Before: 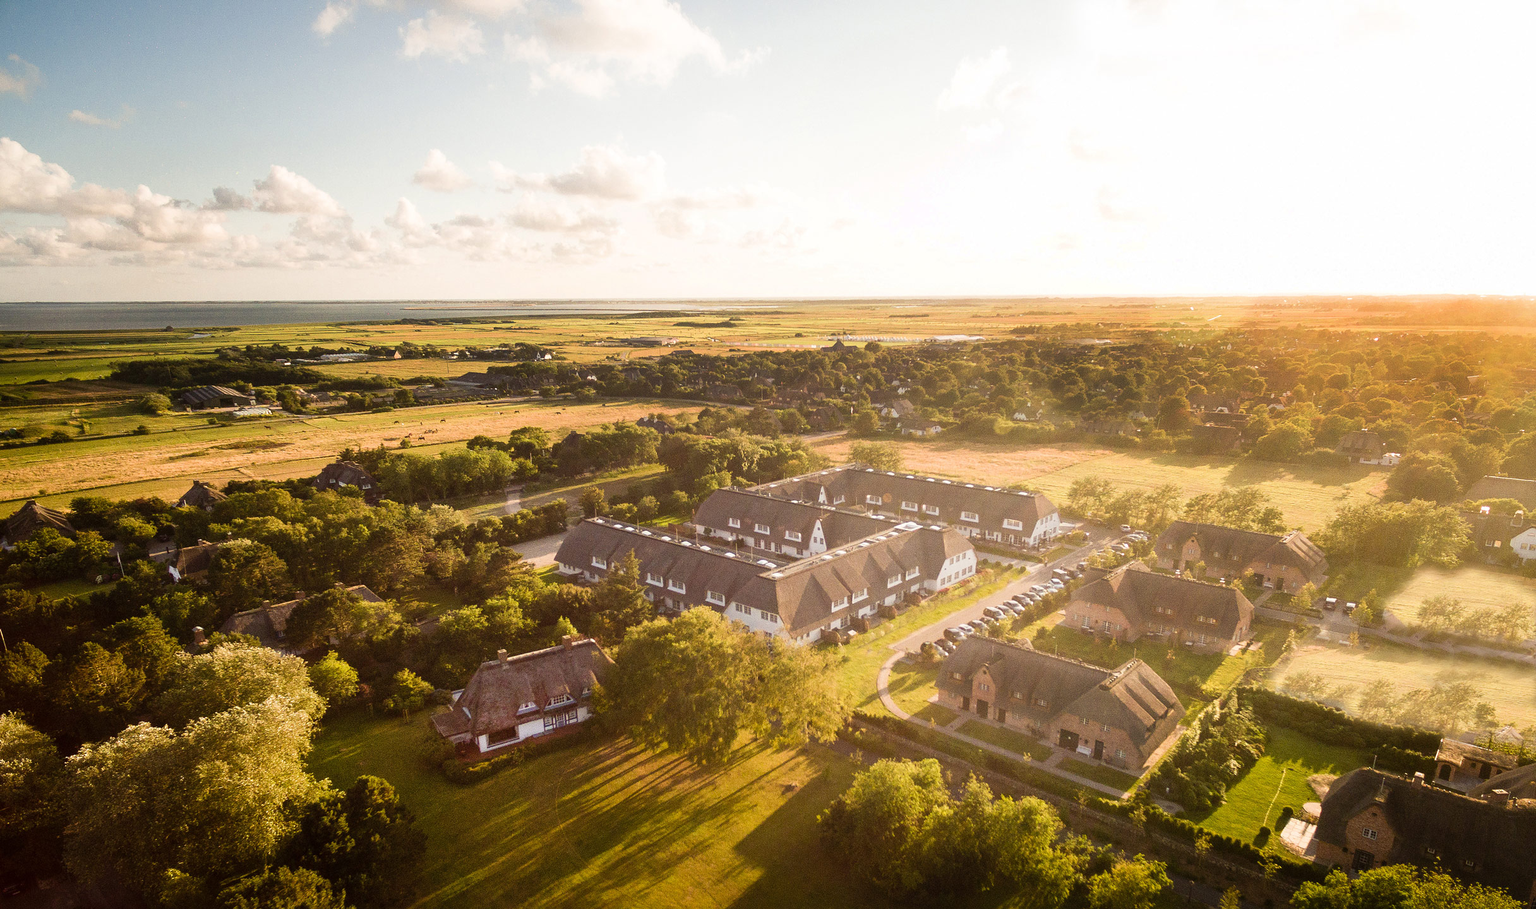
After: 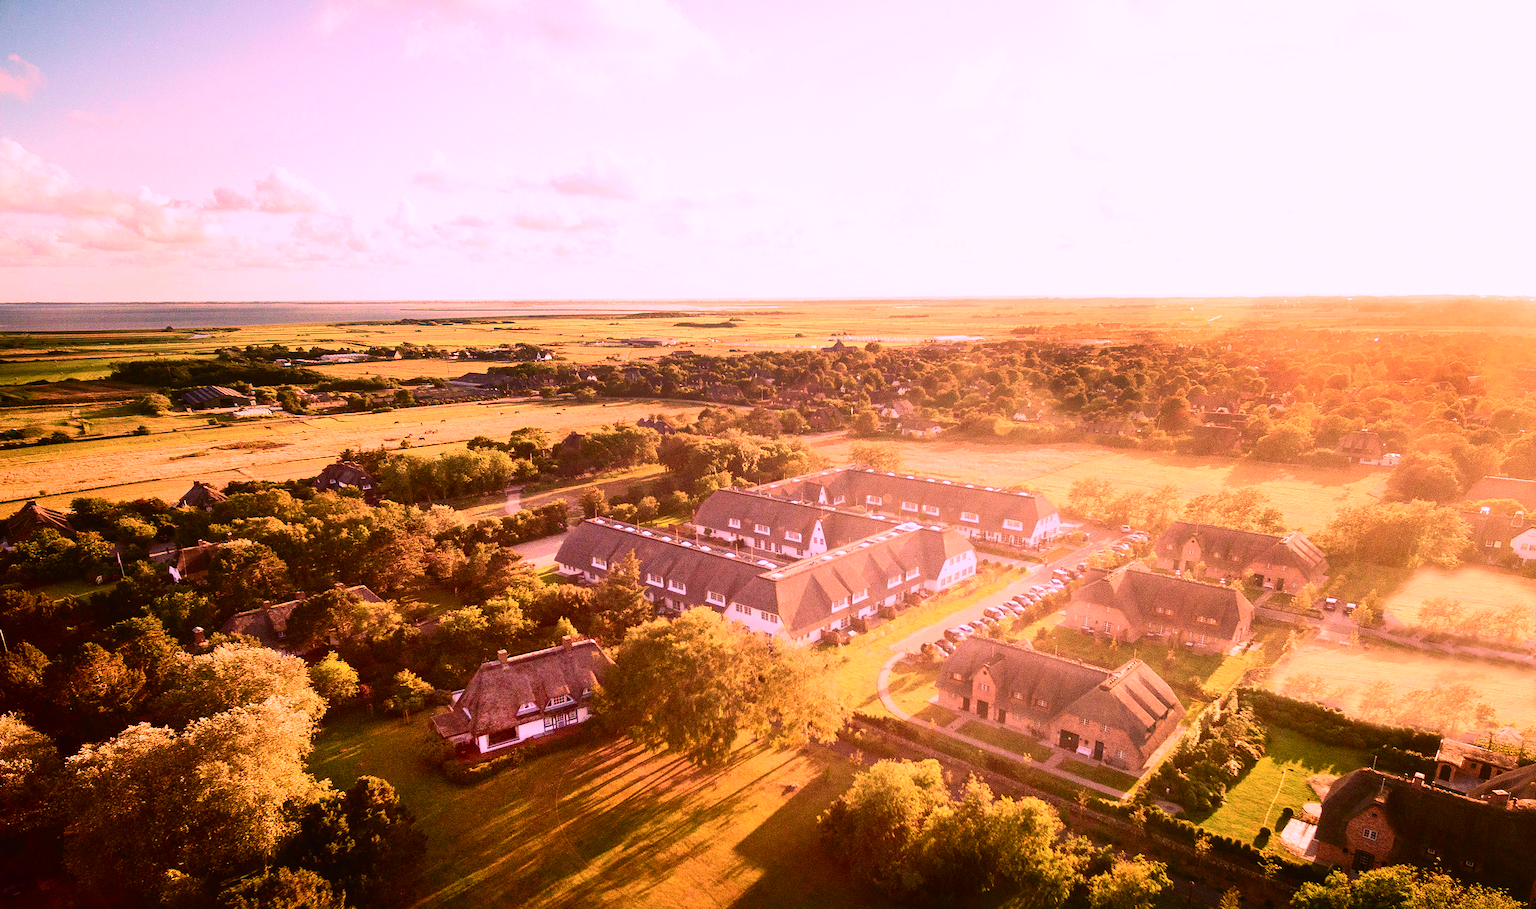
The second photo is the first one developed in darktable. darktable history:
white balance: red 1.188, blue 1.11
tone curve: curves: ch0 [(0, 0.012) (0.052, 0.04) (0.107, 0.086) (0.269, 0.266) (0.471, 0.503) (0.731, 0.771) (0.921, 0.909) (0.999, 0.951)]; ch1 [(0, 0) (0.339, 0.298) (0.402, 0.363) (0.444, 0.415) (0.485, 0.469) (0.494, 0.493) (0.504, 0.501) (0.525, 0.534) (0.555, 0.593) (0.594, 0.648) (1, 1)]; ch2 [(0, 0) (0.48, 0.48) (0.504, 0.5) (0.535, 0.557) (0.581, 0.623) (0.649, 0.683) (0.824, 0.815) (1, 1)], color space Lab, independent channels, preserve colors none
tone equalizer: -8 EV -0.417 EV, -7 EV -0.389 EV, -6 EV -0.333 EV, -5 EV -0.222 EV, -3 EV 0.222 EV, -2 EV 0.333 EV, -1 EV 0.389 EV, +0 EV 0.417 EV, edges refinement/feathering 500, mask exposure compensation -1.57 EV, preserve details no
